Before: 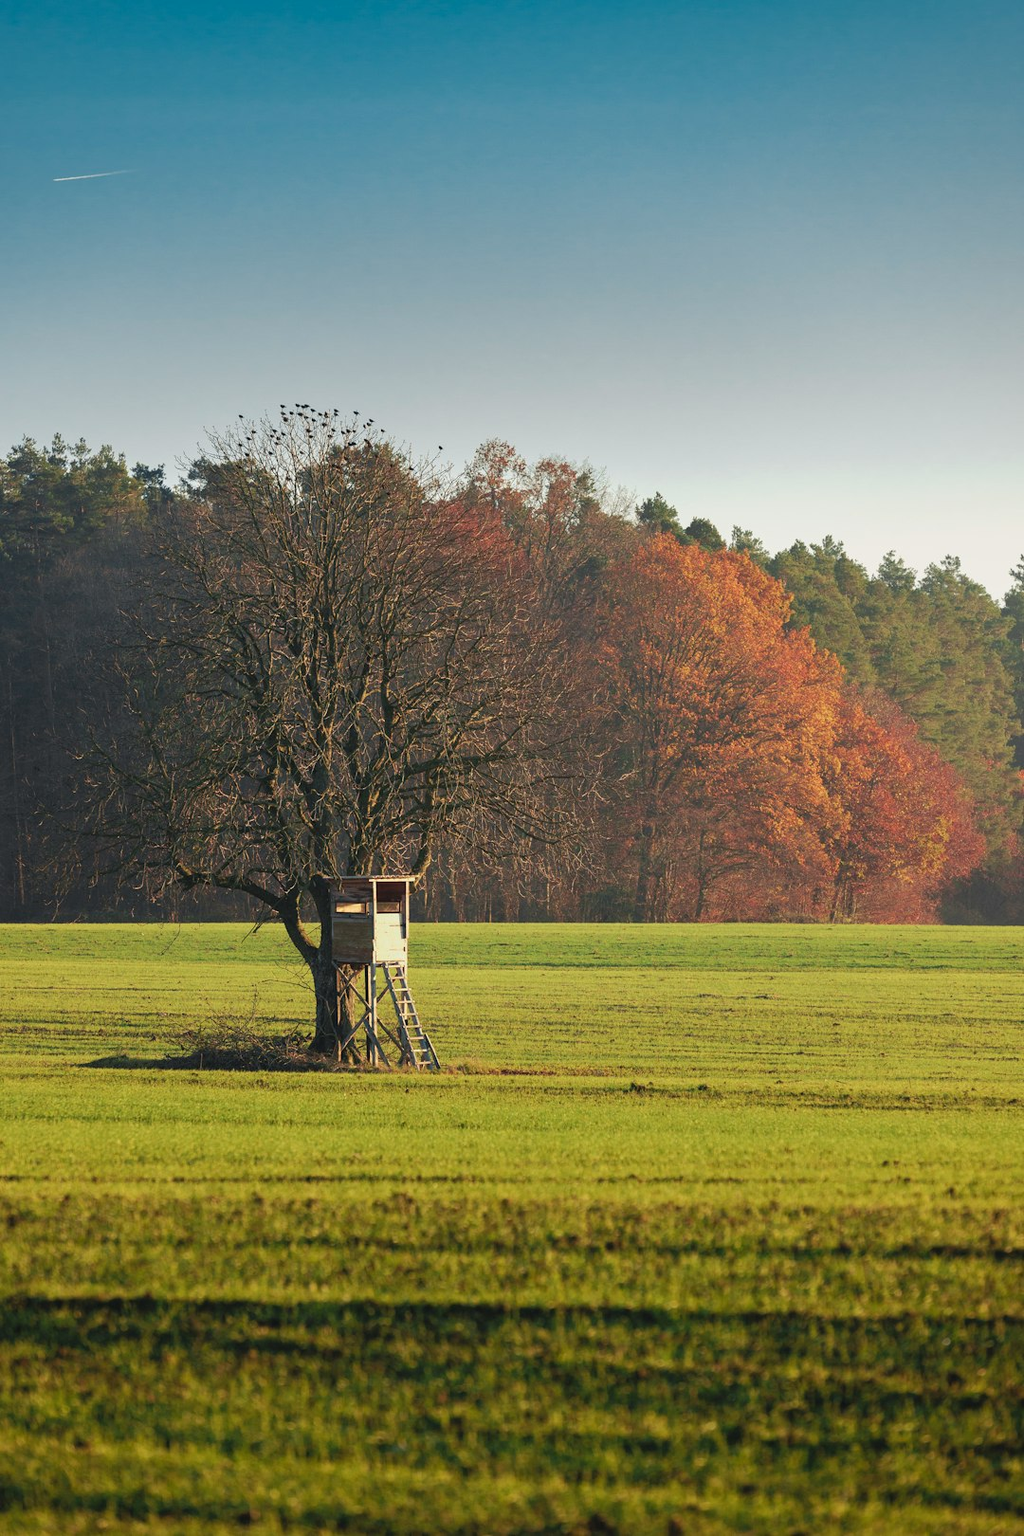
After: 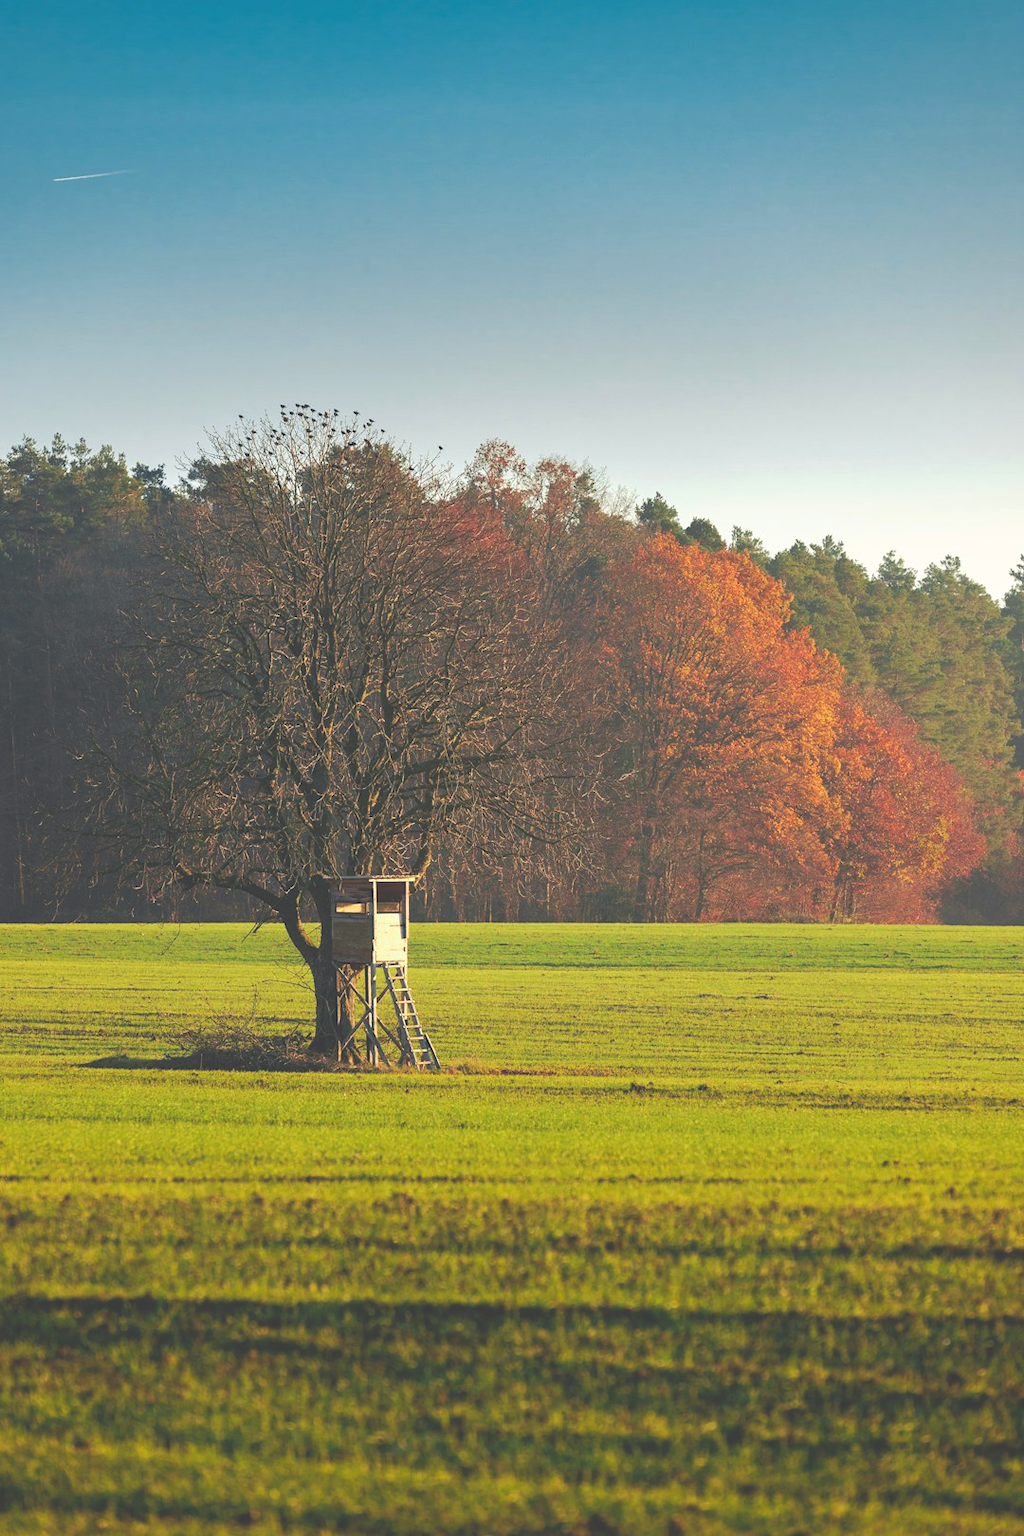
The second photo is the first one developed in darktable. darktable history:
exposure: black level correction -0.041, exposure 0.064 EV, compensate highlight preservation false
color balance: contrast 6.48%, output saturation 113.3%
